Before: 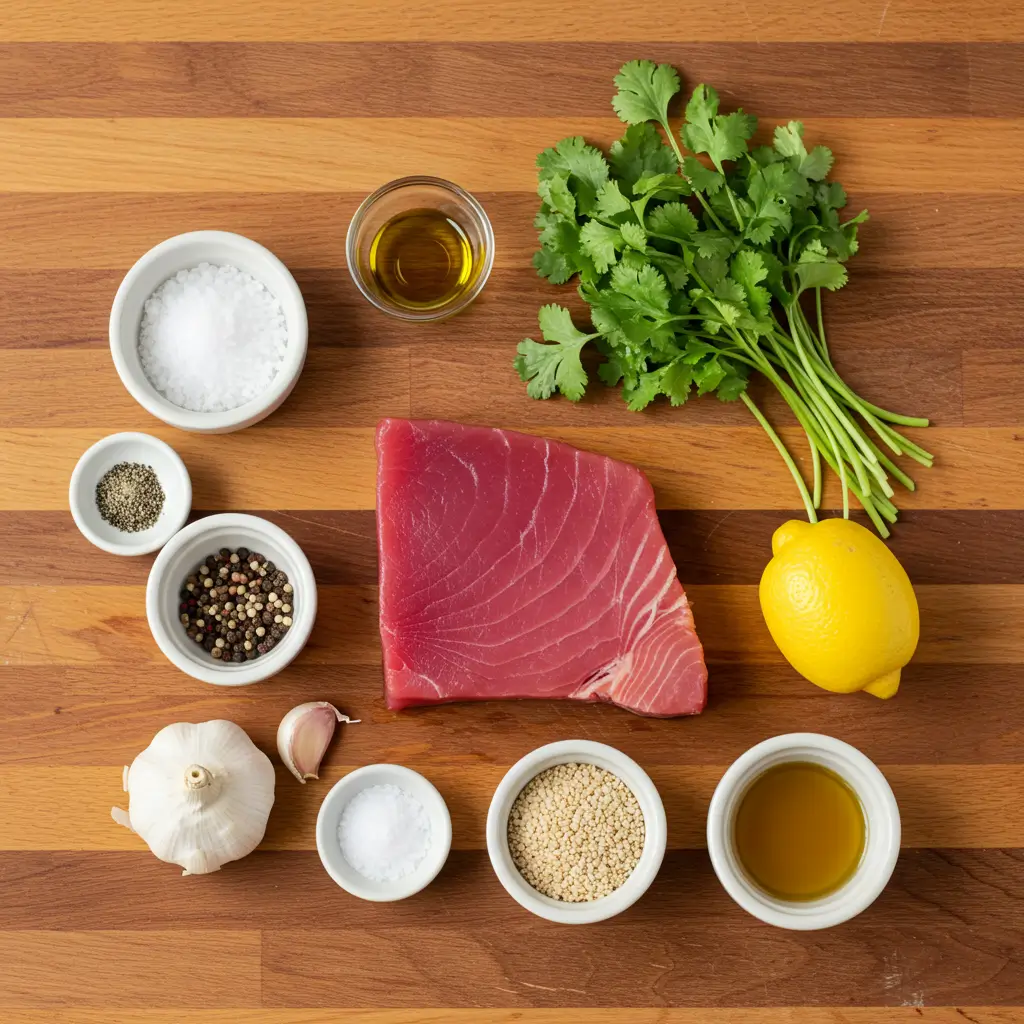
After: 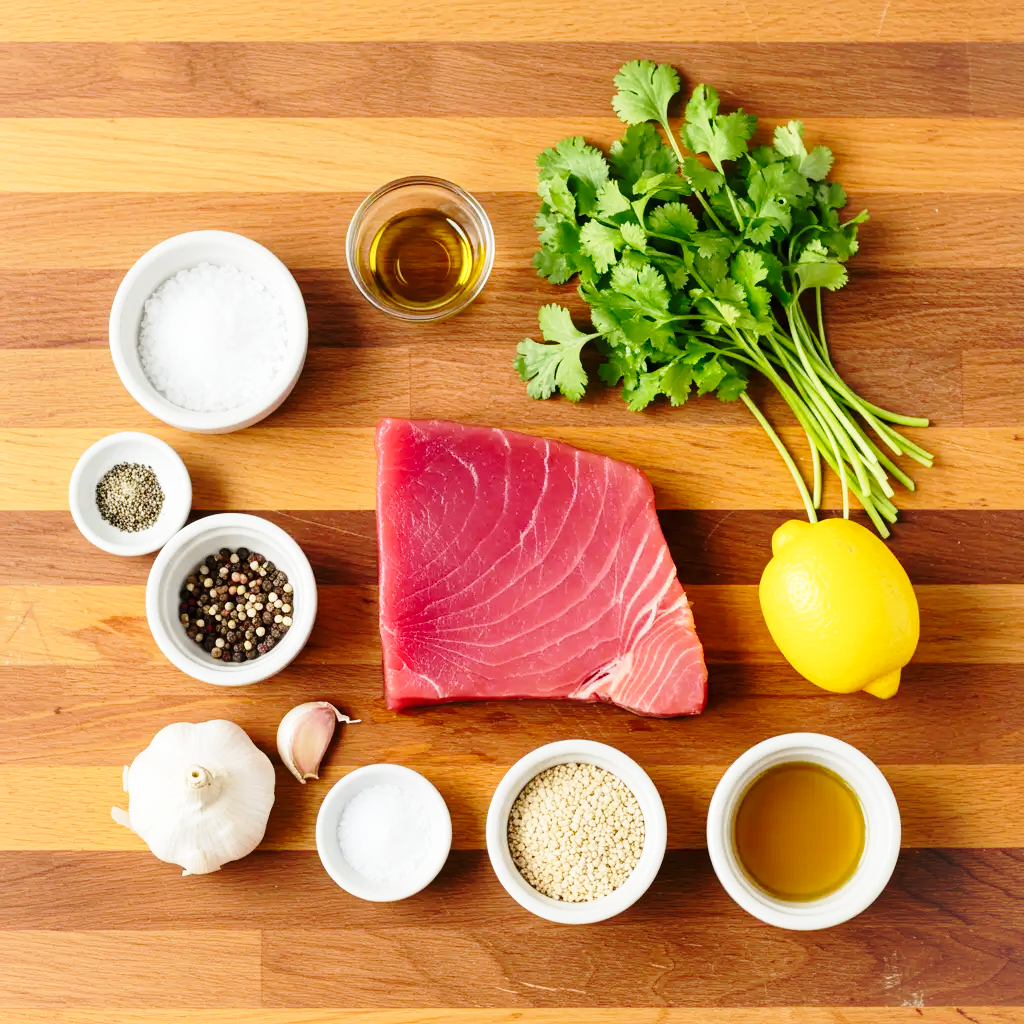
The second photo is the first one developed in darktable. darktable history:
base curve: curves: ch0 [(0, 0) (0.028, 0.03) (0.121, 0.232) (0.46, 0.748) (0.859, 0.968) (1, 1)], preserve colors none
vignetting: fall-off start 100%, brightness 0.05, saturation 0
